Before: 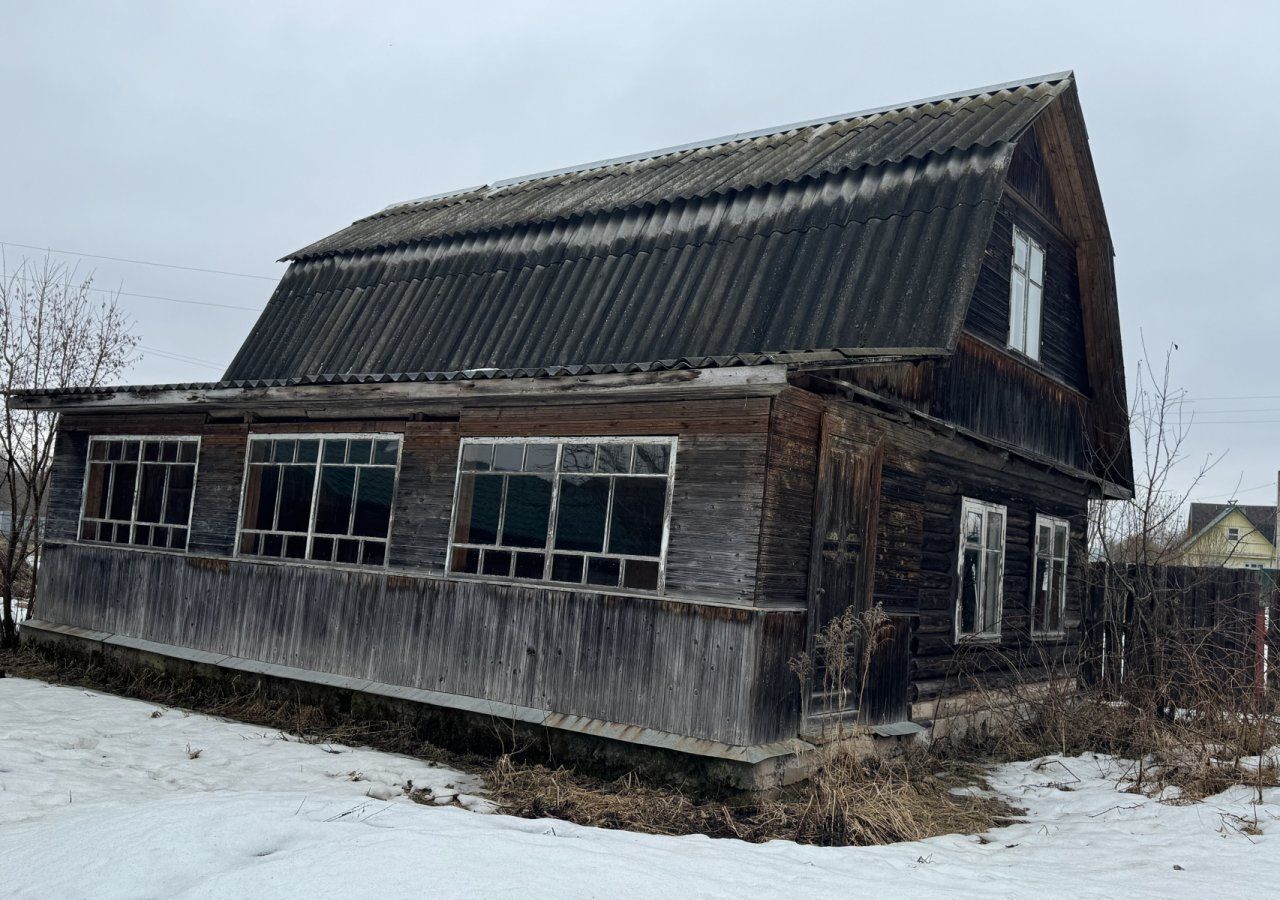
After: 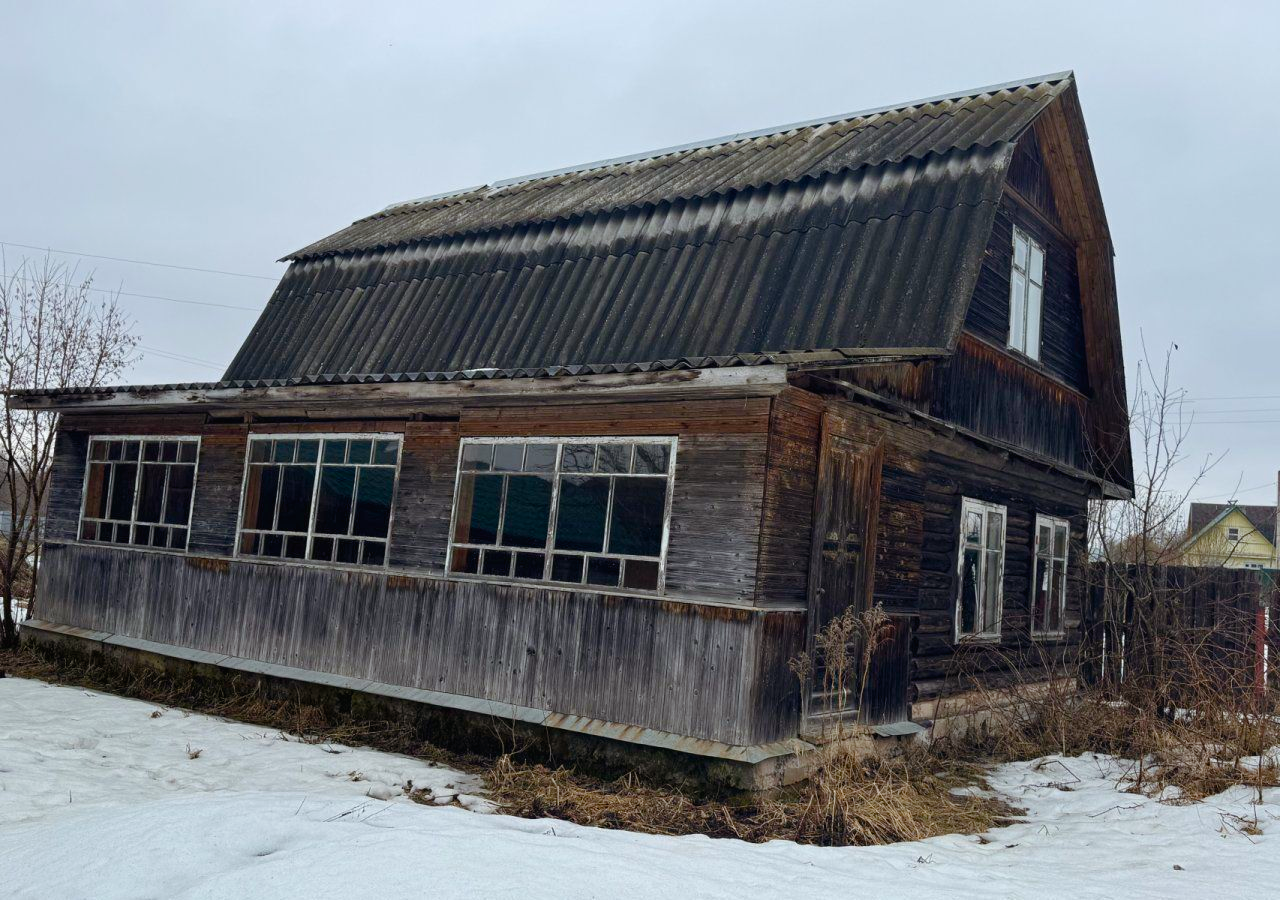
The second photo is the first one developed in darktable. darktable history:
color balance rgb: shadows lift › chroma 2.018%, shadows lift › hue 48.04°, perceptual saturation grading › global saturation 20%, perceptual saturation grading › highlights -24.884%, perceptual saturation grading › shadows 25.76%, perceptual brilliance grading › global brilliance 2.964%, perceptual brilliance grading › highlights -3.238%, perceptual brilliance grading › shadows 3.419%, global vibrance 22.124%
contrast brightness saturation: contrast -0.024, brightness -0.01, saturation 0.035
